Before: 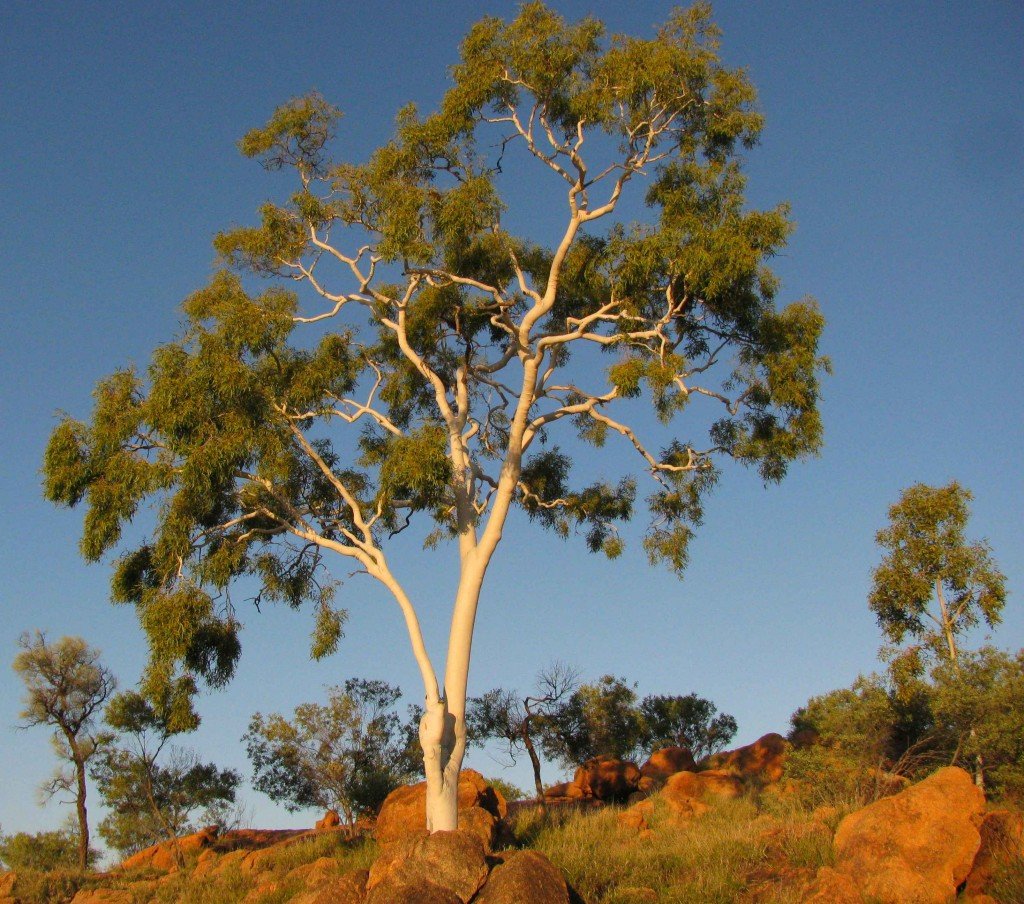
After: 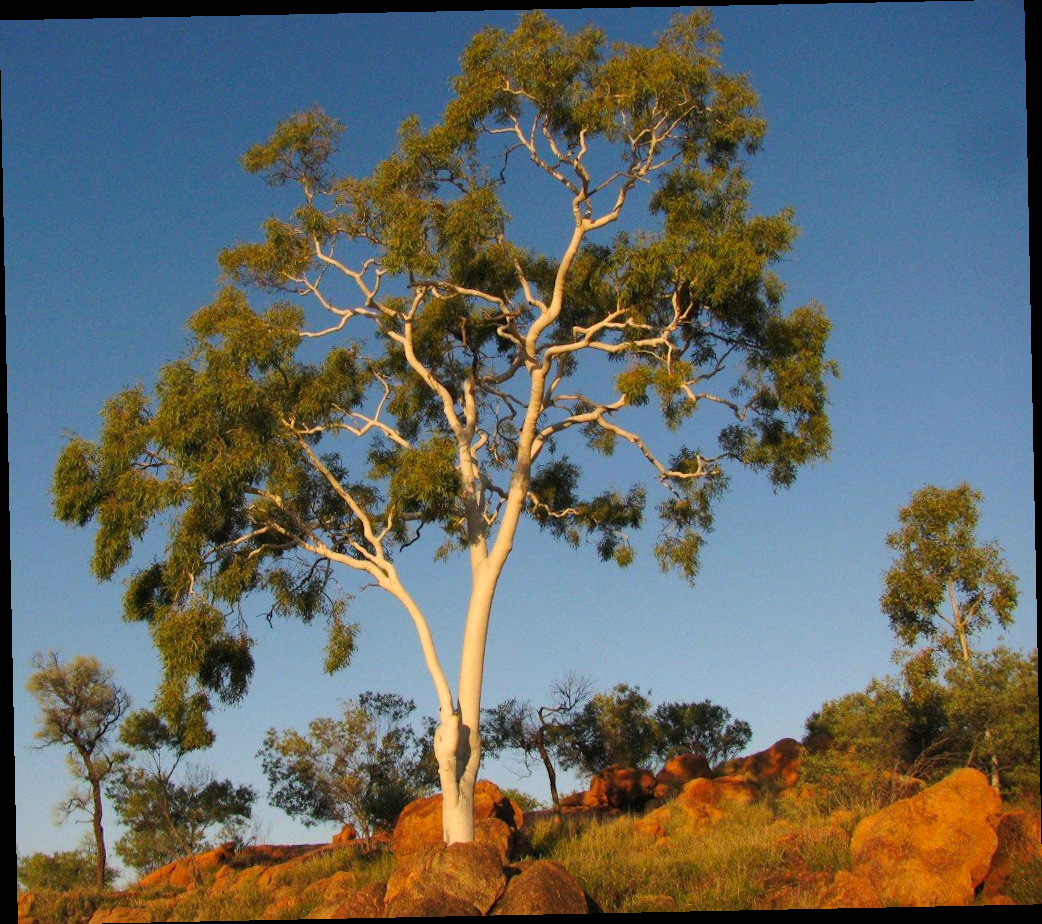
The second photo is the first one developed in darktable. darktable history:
rotate and perspective: rotation -1.17°, automatic cropping off
tone equalizer: on, module defaults
tone curve: curves: ch0 [(0, 0) (0.003, 0.003) (0.011, 0.01) (0.025, 0.023) (0.044, 0.041) (0.069, 0.064) (0.1, 0.092) (0.136, 0.125) (0.177, 0.163) (0.224, 0.207) (0.277, 0.255) (0.335, 0.309) (0.399, 0.375) (0.468, 0.459) (0.543, 0.548) (0.623, 0.629) (0.709, 0.716) (0.801, 0.808) (0.898, 0.911) (1, 1)], preserve colors none
